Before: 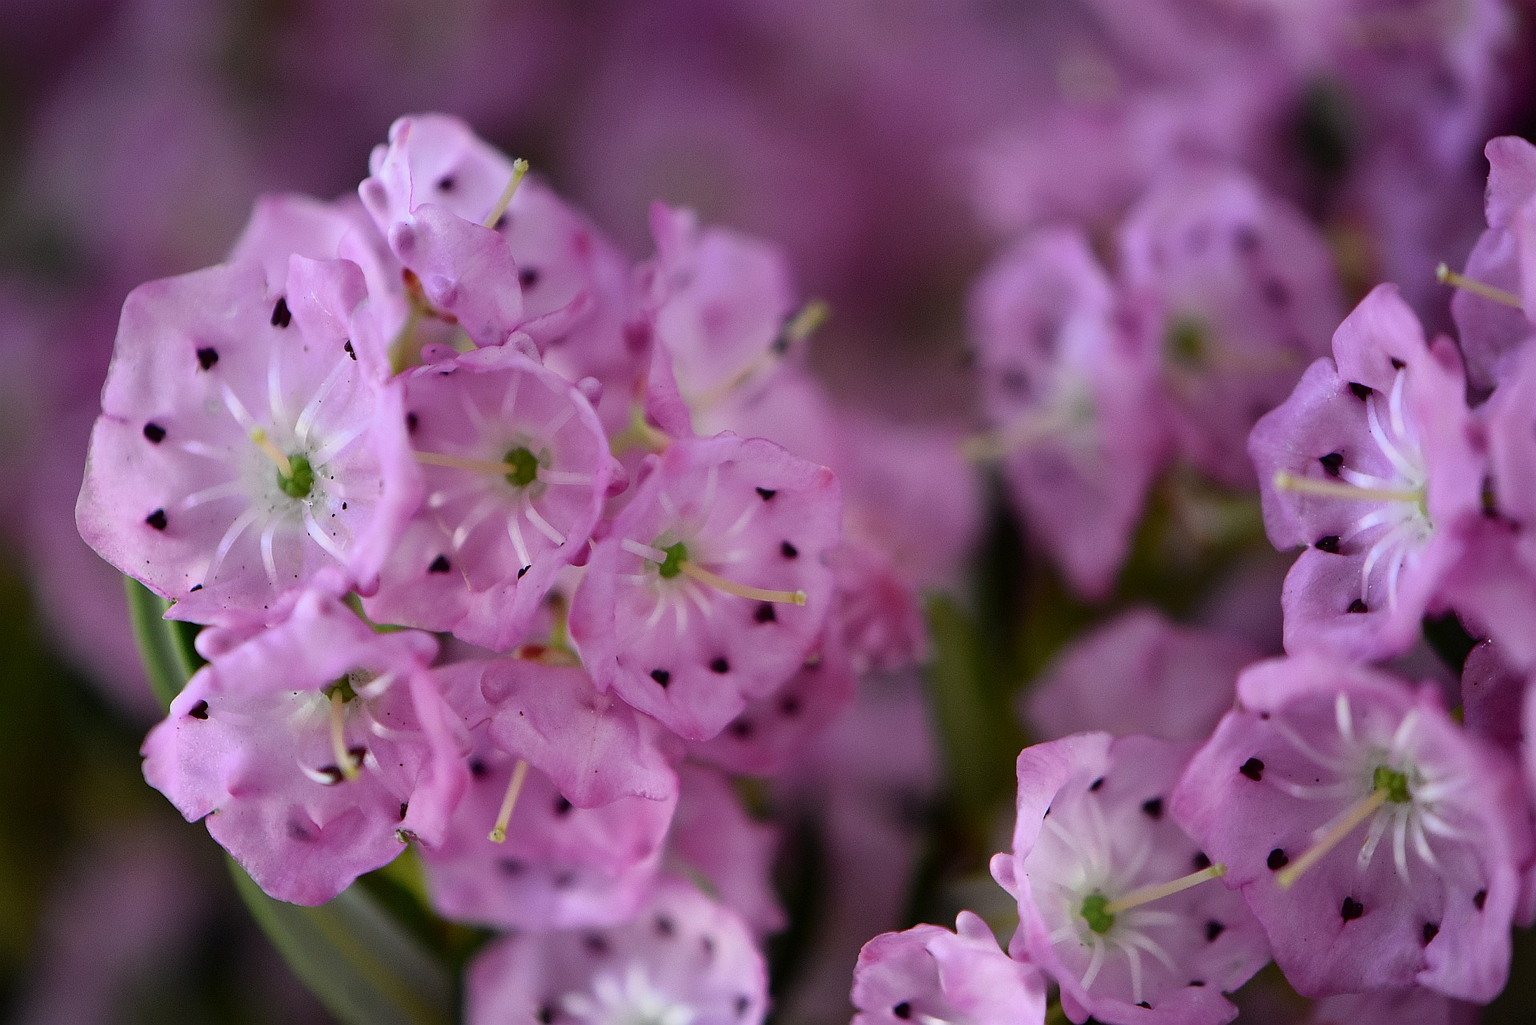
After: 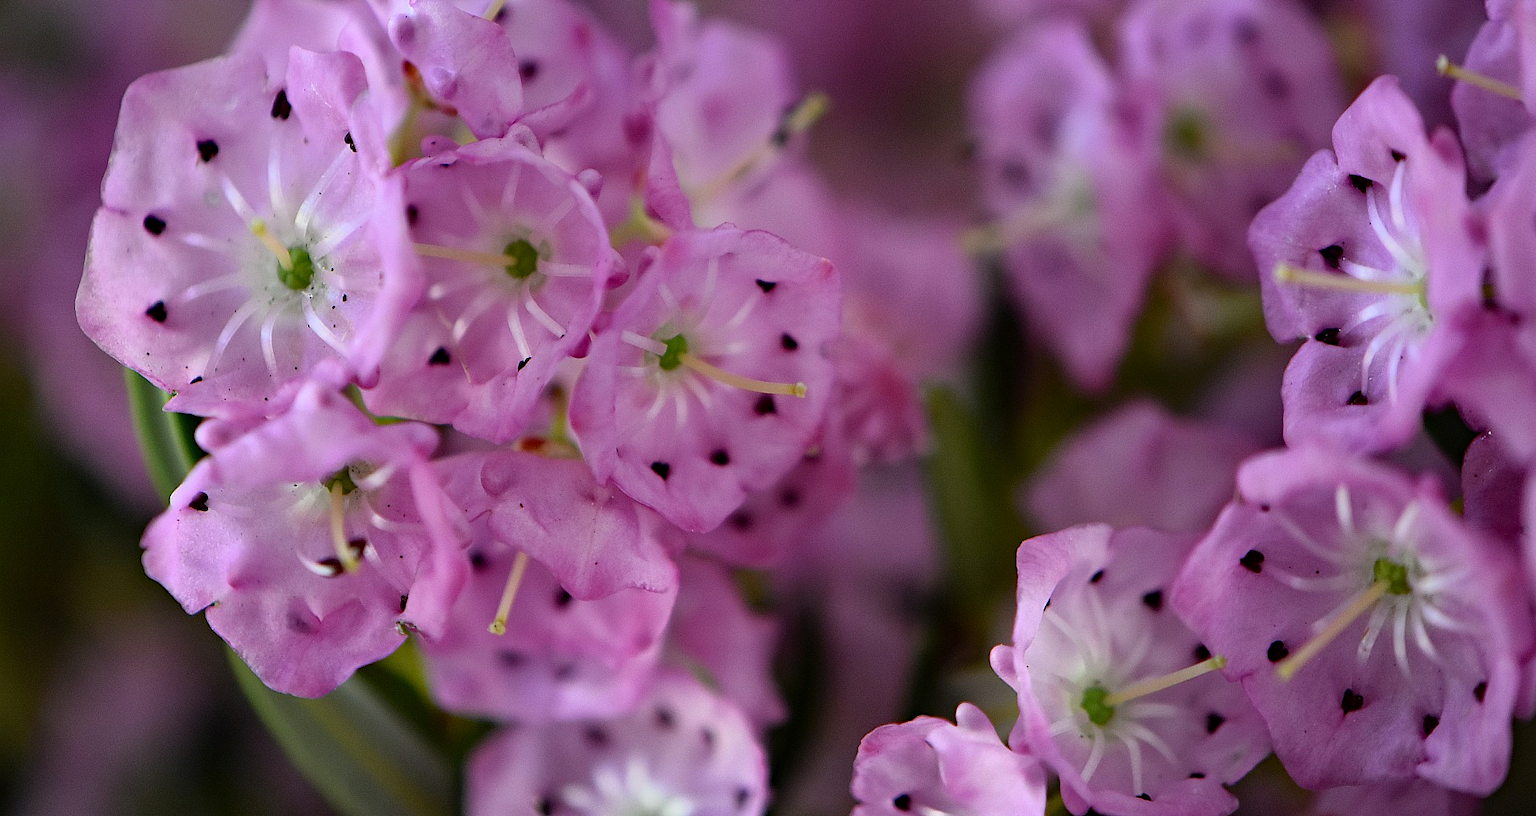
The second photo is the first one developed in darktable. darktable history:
color calibration: illuminant same as pipeline (D50), adaptation none (bypass), x 0.333, y 0.335, temperature 5019.26 K
crop and rotate: top 20.311%
haze removal: compatibility mode true, adaptive false
